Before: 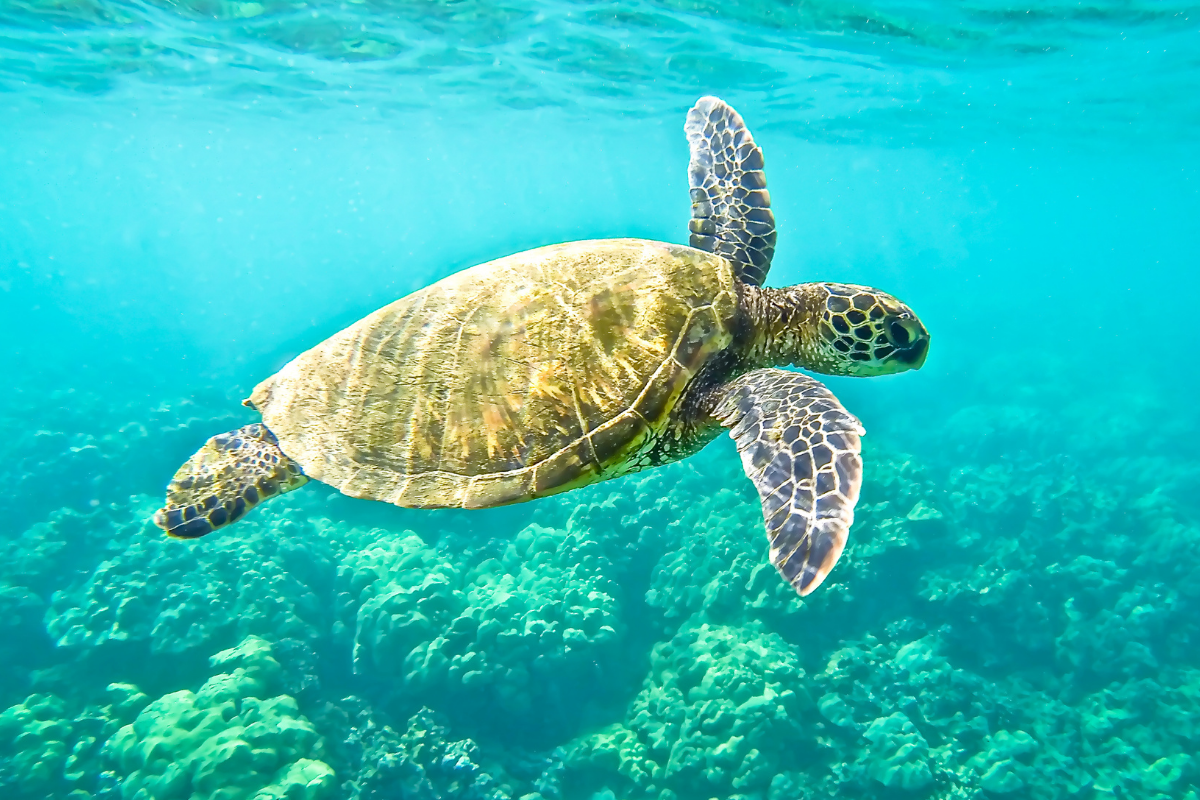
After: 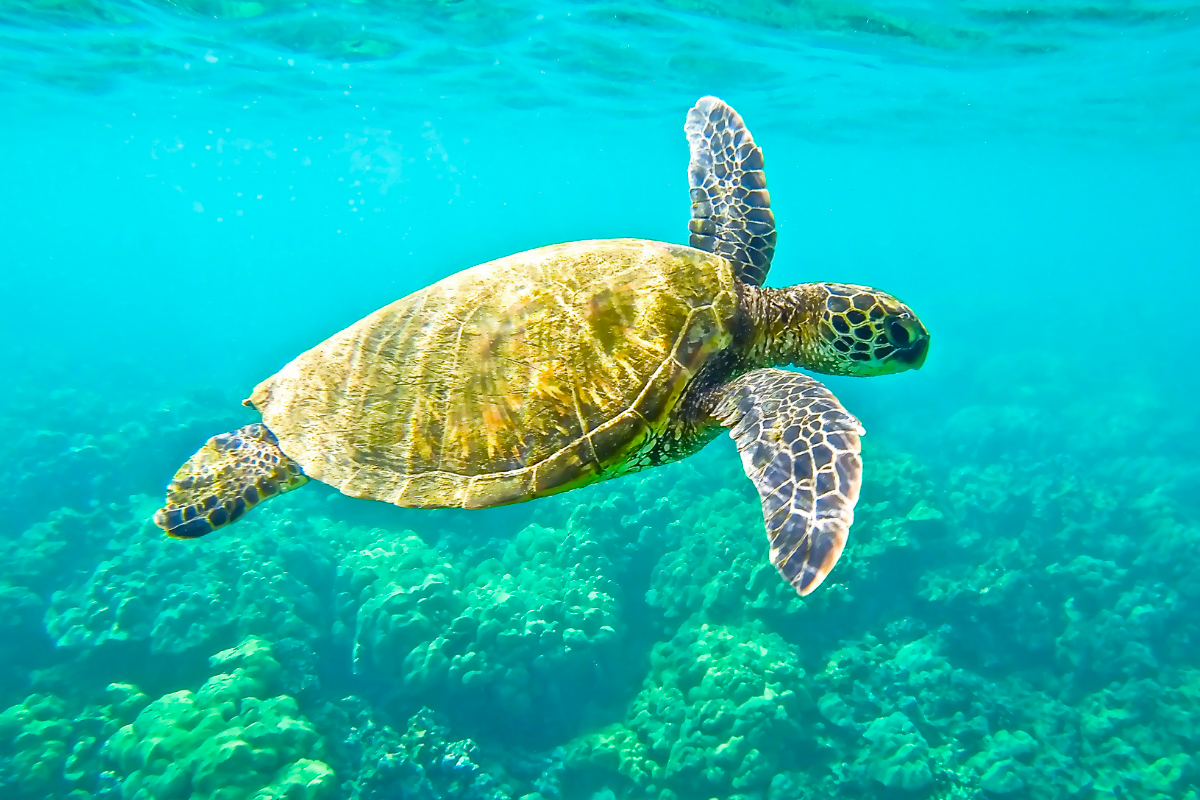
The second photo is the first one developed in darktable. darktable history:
color balance rgb: perceptual saturation grading › global saturation 10%, global vibrance 20%
vibrance: vibrance 60%
